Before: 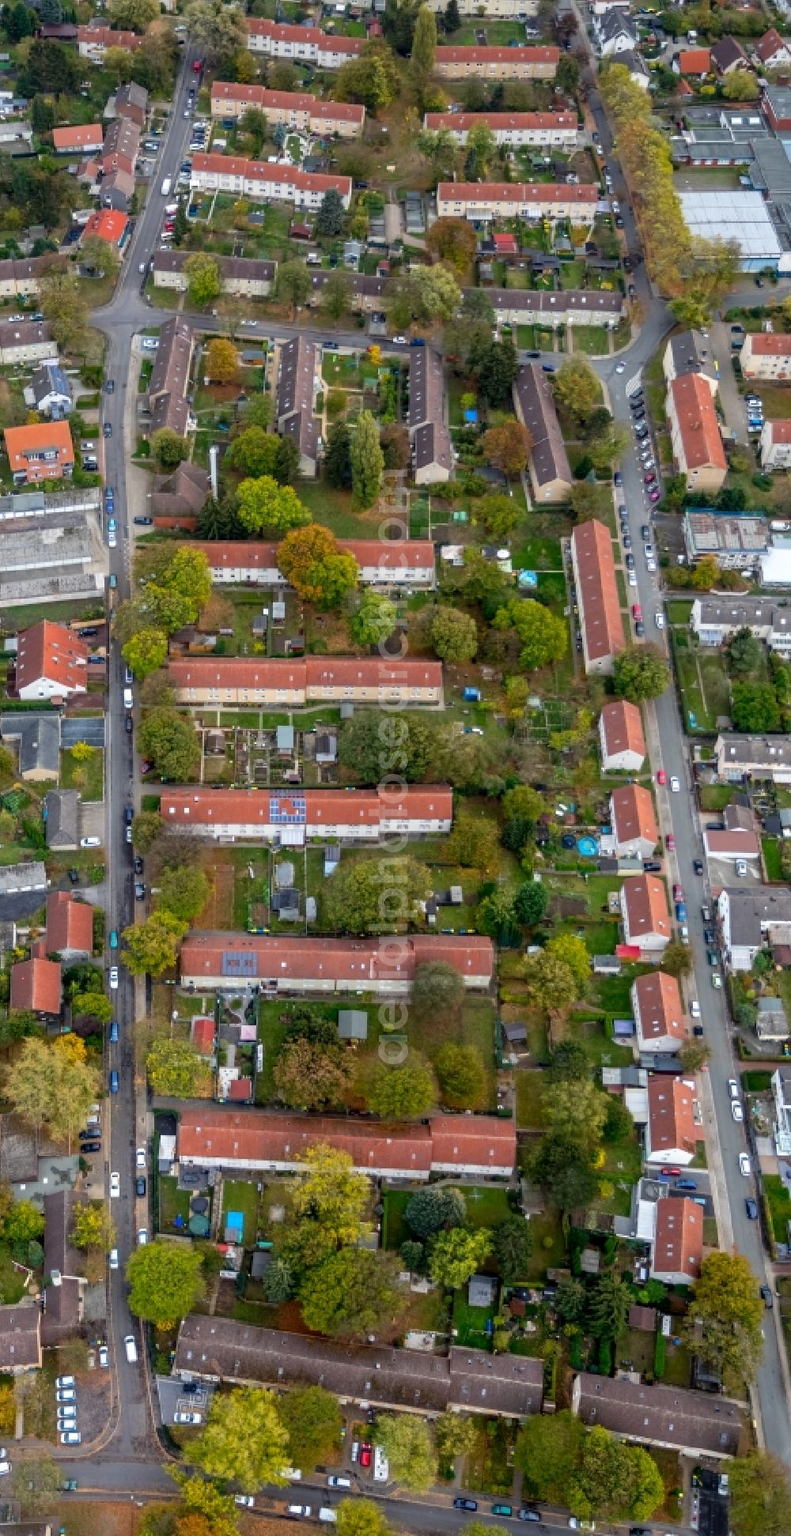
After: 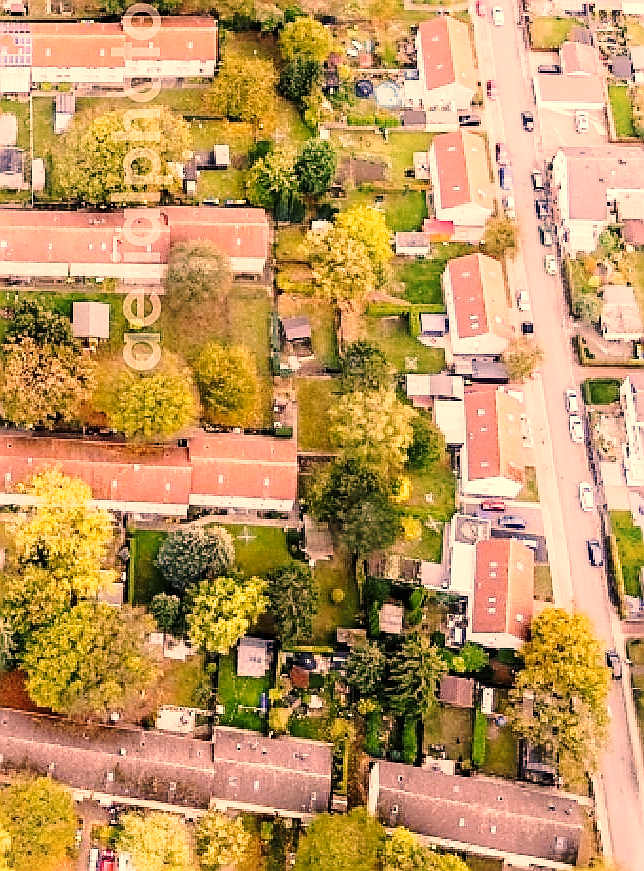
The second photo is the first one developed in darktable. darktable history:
crop and rotate: left 35.509%, top 50.238%, bottom 4.934%
sharpen: radius 1.4, amount 1.25, threshold 0.7
exposure: exposure 1 EV, compensate highlight preservation false
shadows and highlights: shadows -24.28, highlights 49.77, soften with gaussian
base curve: curves: ch0 [(0, 0) (0.028, 0.03) (0.121, 0.232) (0.46, 0.748) (0.859, 0.968) (1, 1)], preserve colors none
color correction: highlights a* 40, highlights b* 40, saturation 0.69
